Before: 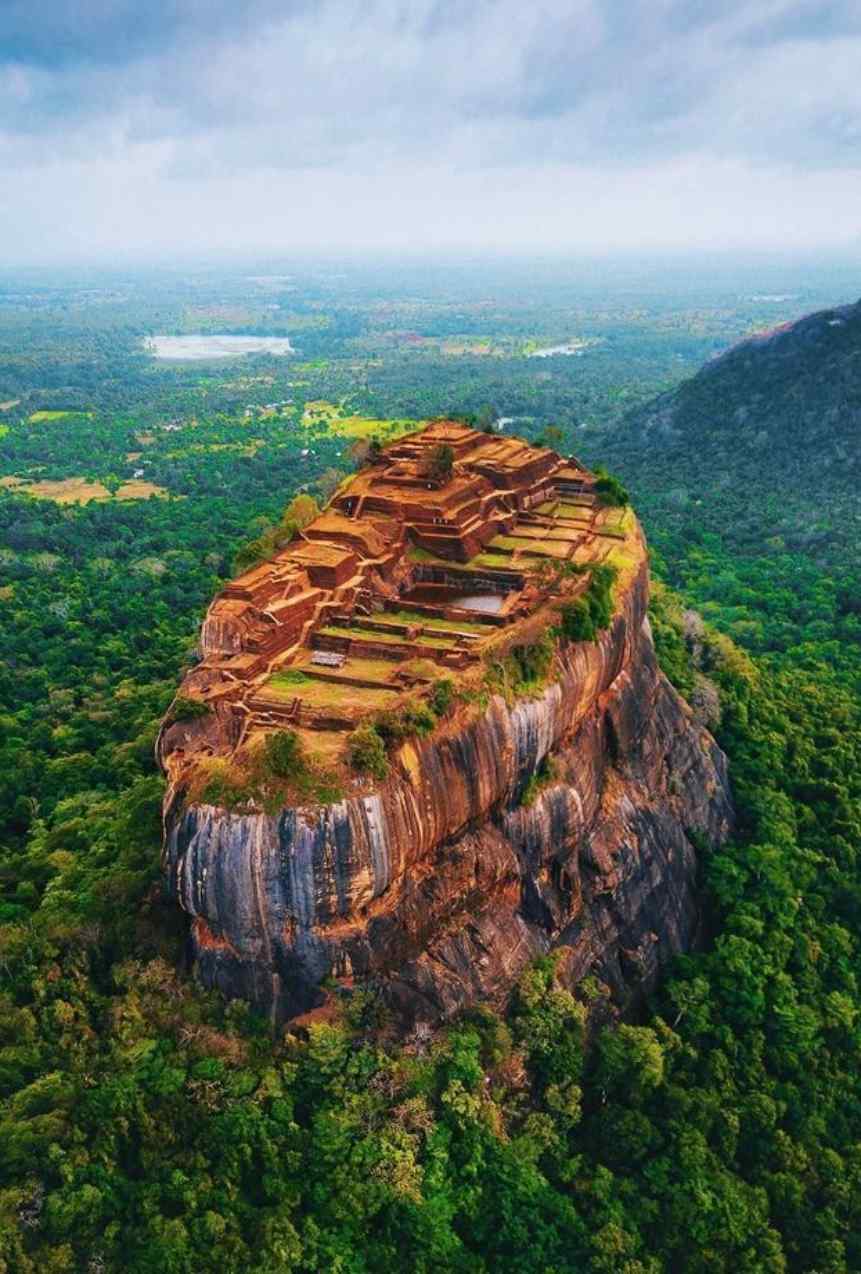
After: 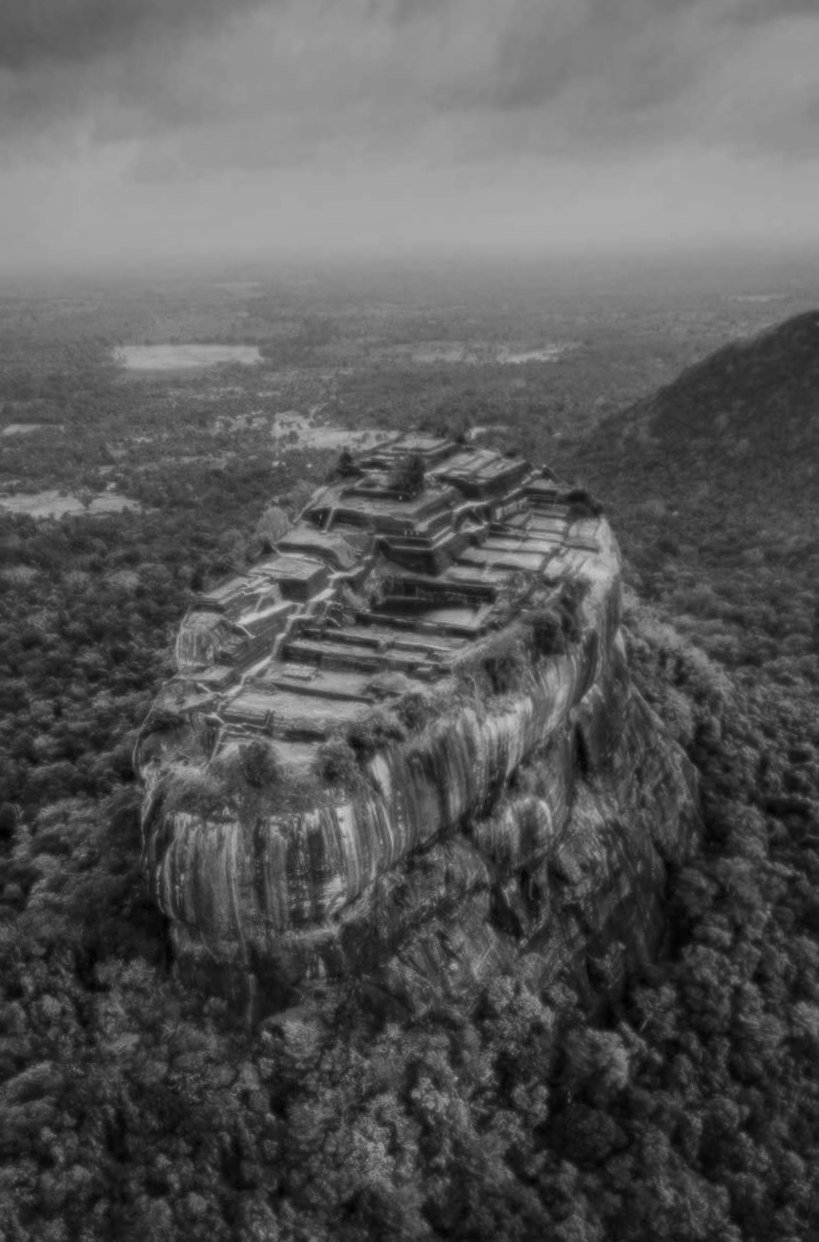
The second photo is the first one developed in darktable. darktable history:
local contrast: detail 130%
soften: size 8.67%, mix 49%
white balance: red 0.967, blue 1.119, emerald 0.756
monochrome: a 79.32, b 81.83, size 1.1
rotate and perspective: rotation 0.074°, lens shift (vertical) 0.096, lens shift (horizontal) -0.041, crop left 0.043, crop right 0.952, crop top 0.024, crop bottom 0.979
